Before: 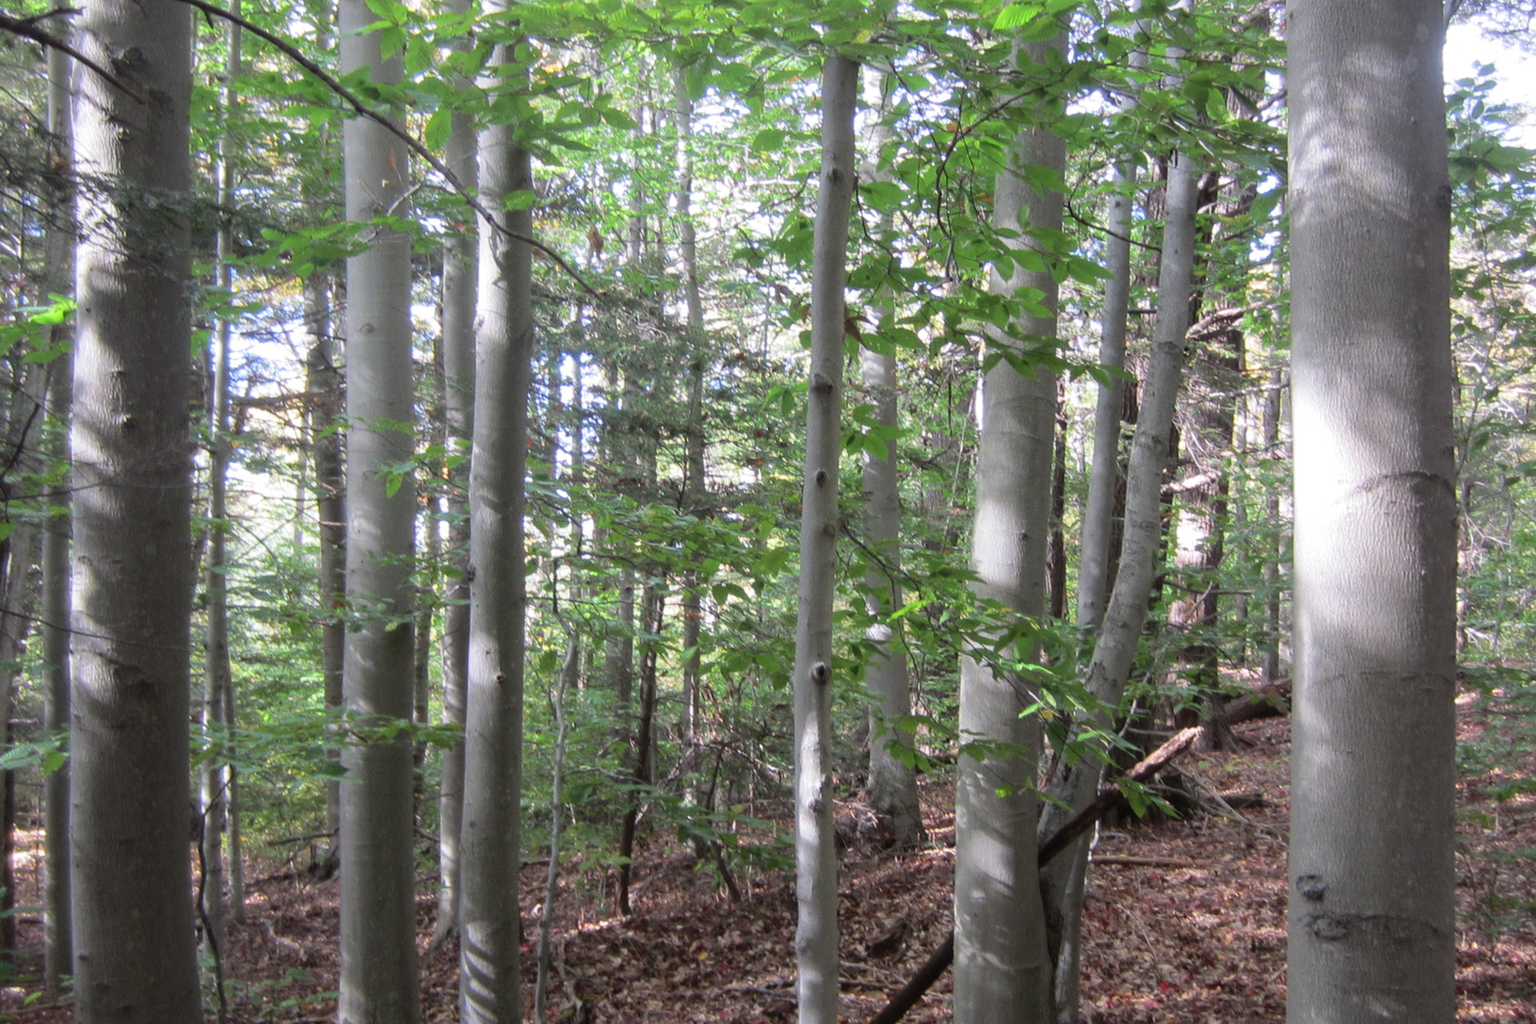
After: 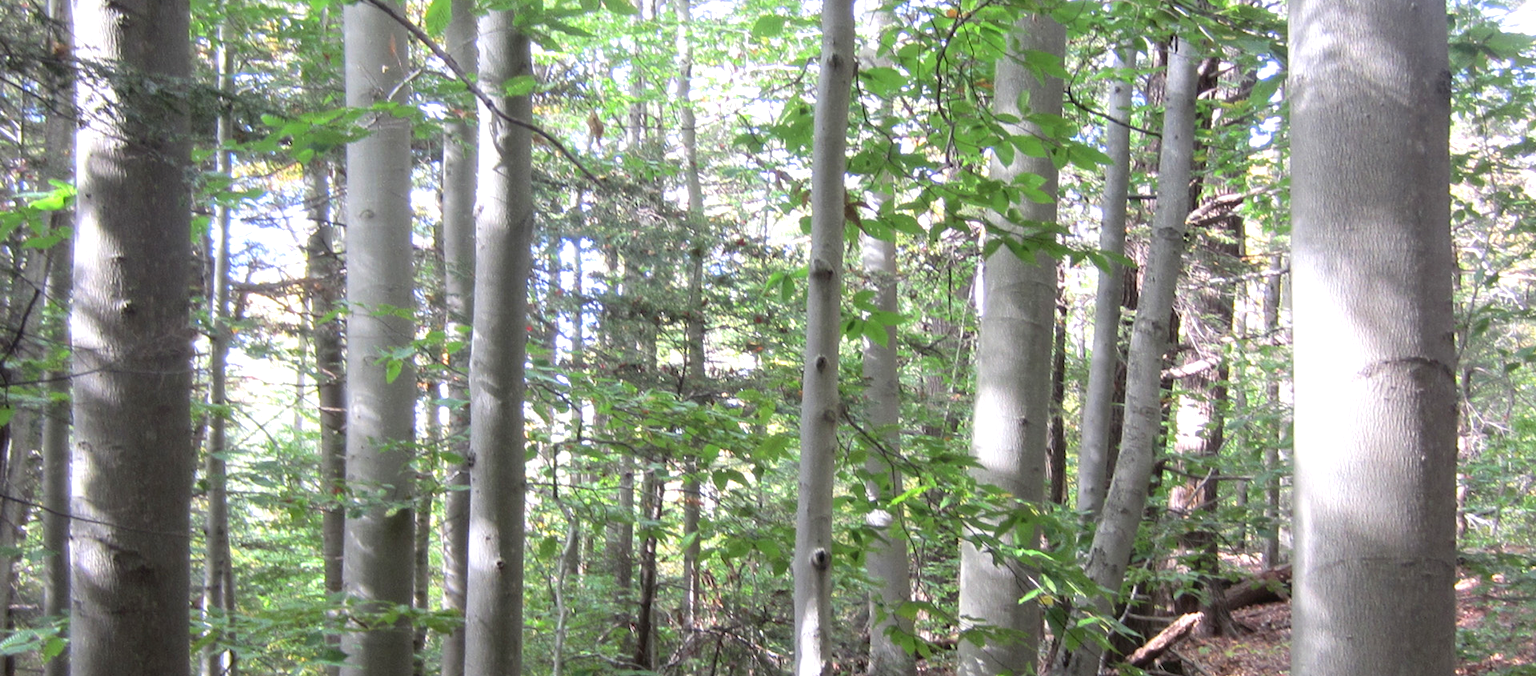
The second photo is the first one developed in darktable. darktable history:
crop: top 11.179%, bottom 22.673%
shadows and highlights: shadows -29.64, highlights 29.61
exposure: black level correction 0.001, exposure 0.499 EV, compensate exposure bias true, compensate highlight preservation false
